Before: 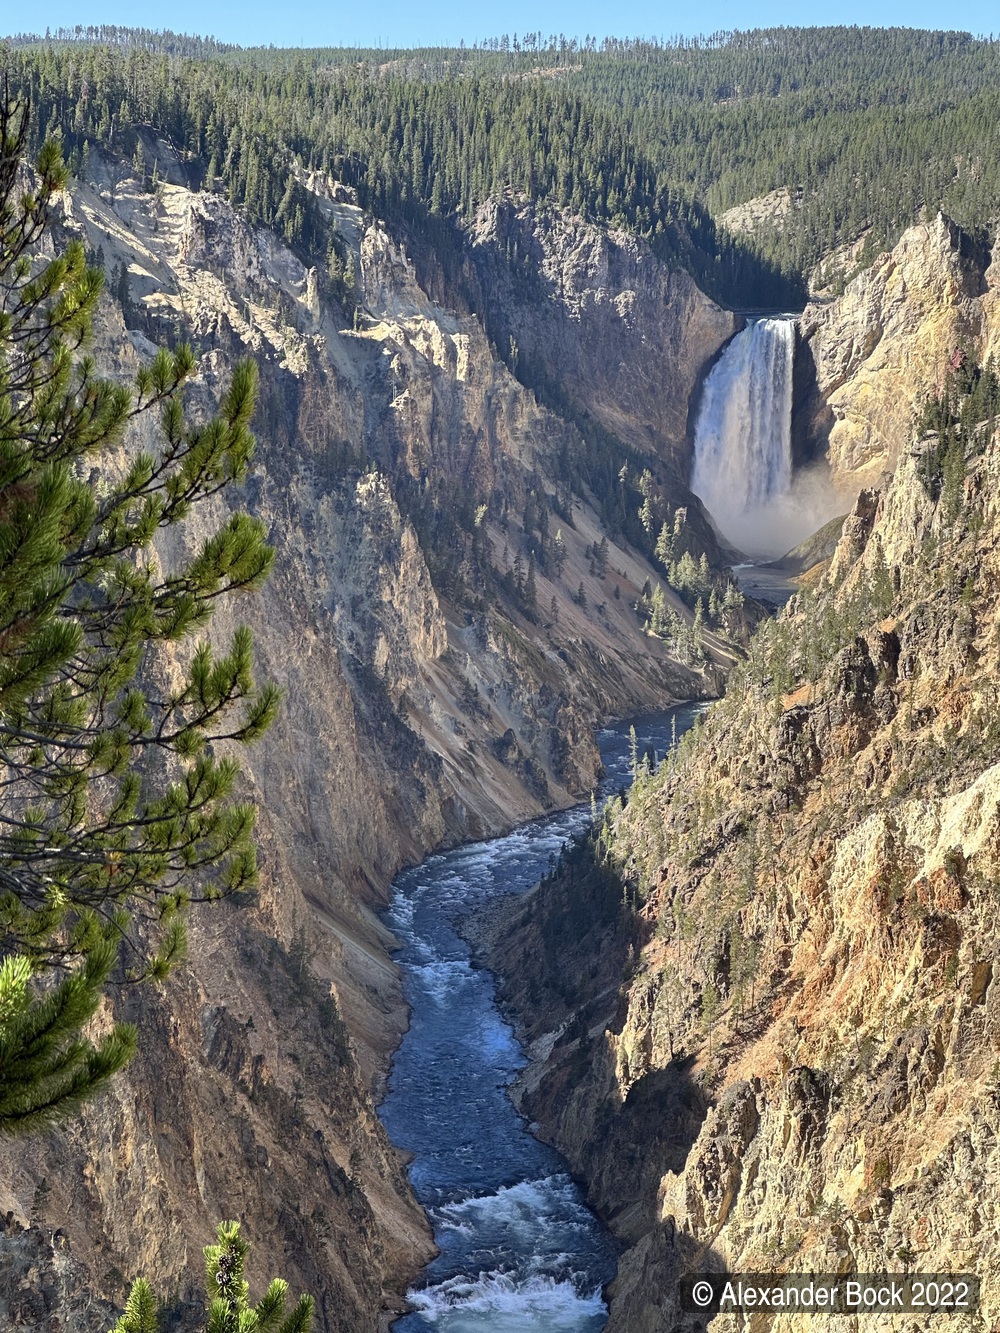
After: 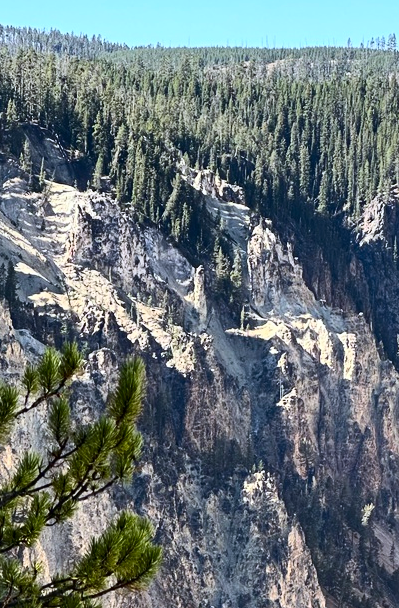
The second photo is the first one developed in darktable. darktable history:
color correction: highlights a* -0.12, highlights b* -5.68, shadows a* -0.14, shadows b* -0.127
contrast brightness saturation: contrast 0.299
contrast equalizer: y [[0.5, 0.5, 0.5, 0.512, 0.552, 0.62], [0.5 ×6], [0.5 ×4, 0.504, 0.553], [0 ×6], [0 ×6]], mix 0.154
crop and rotate: left 11.304%, top 0.085%, right 48.705%, bottom 54.249%
